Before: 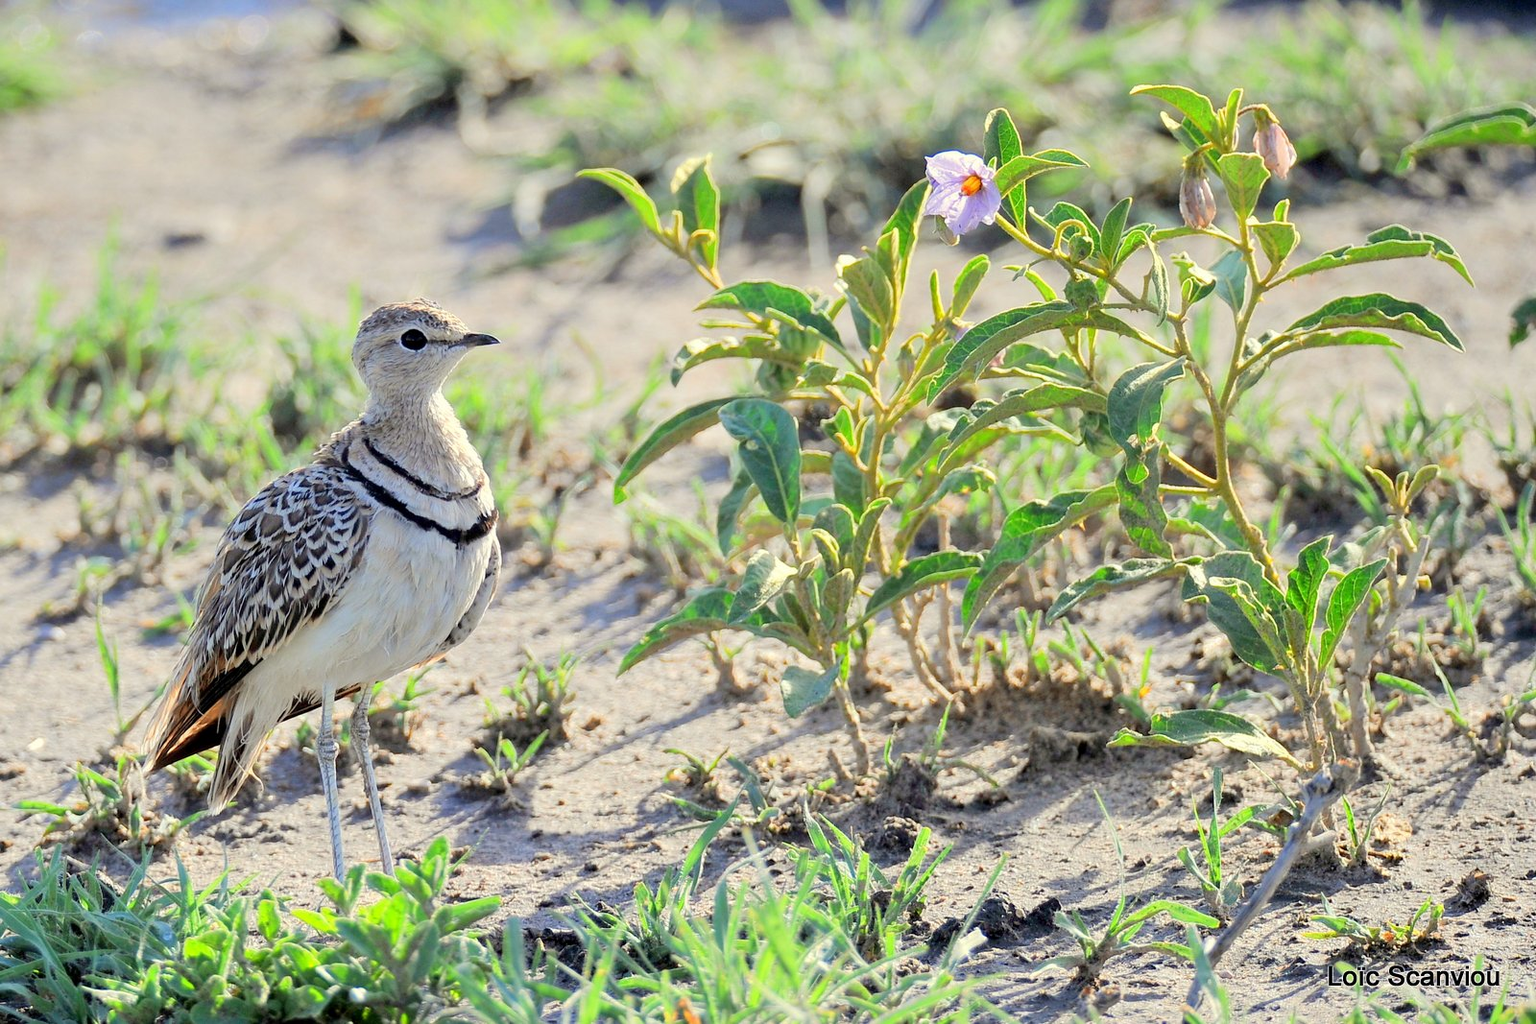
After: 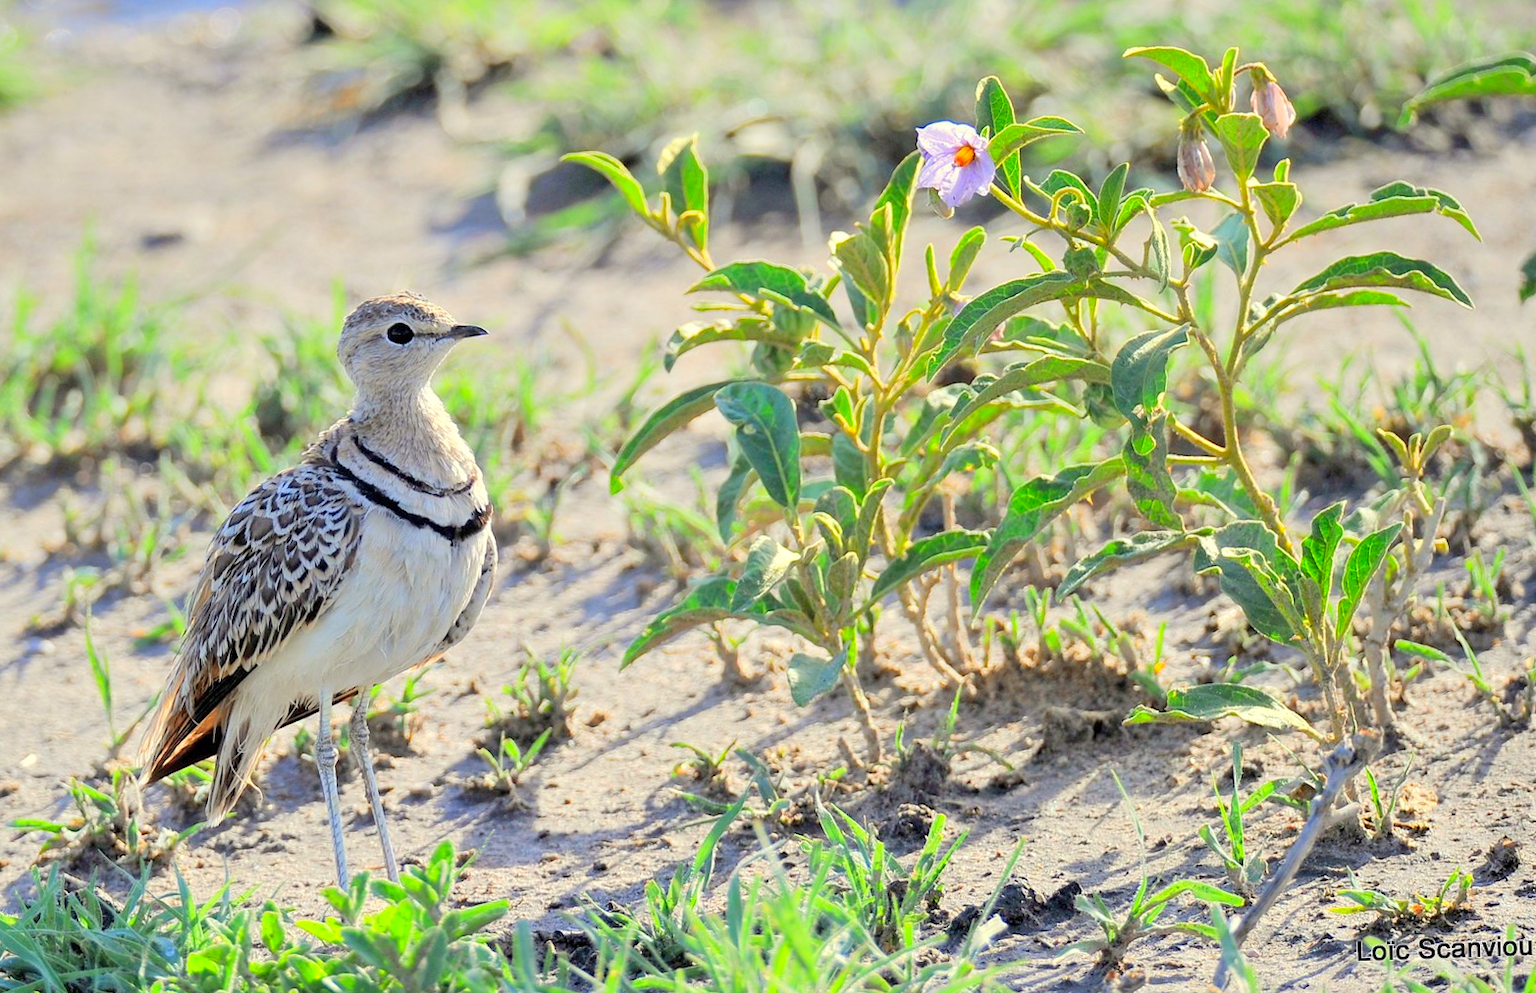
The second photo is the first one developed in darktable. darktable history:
white balance: emerald 1
tone equalizer: on, module defaults
rotate and perspective: rotation -2°, crop left 0.022, crop right 0.978, crop top 0.049, crop bottom 0.951
contrast brightness saturation: contrast 0.07, brightness 0.08, saturation 0.18
shadows and highlights: shadows 25, highlights -25
